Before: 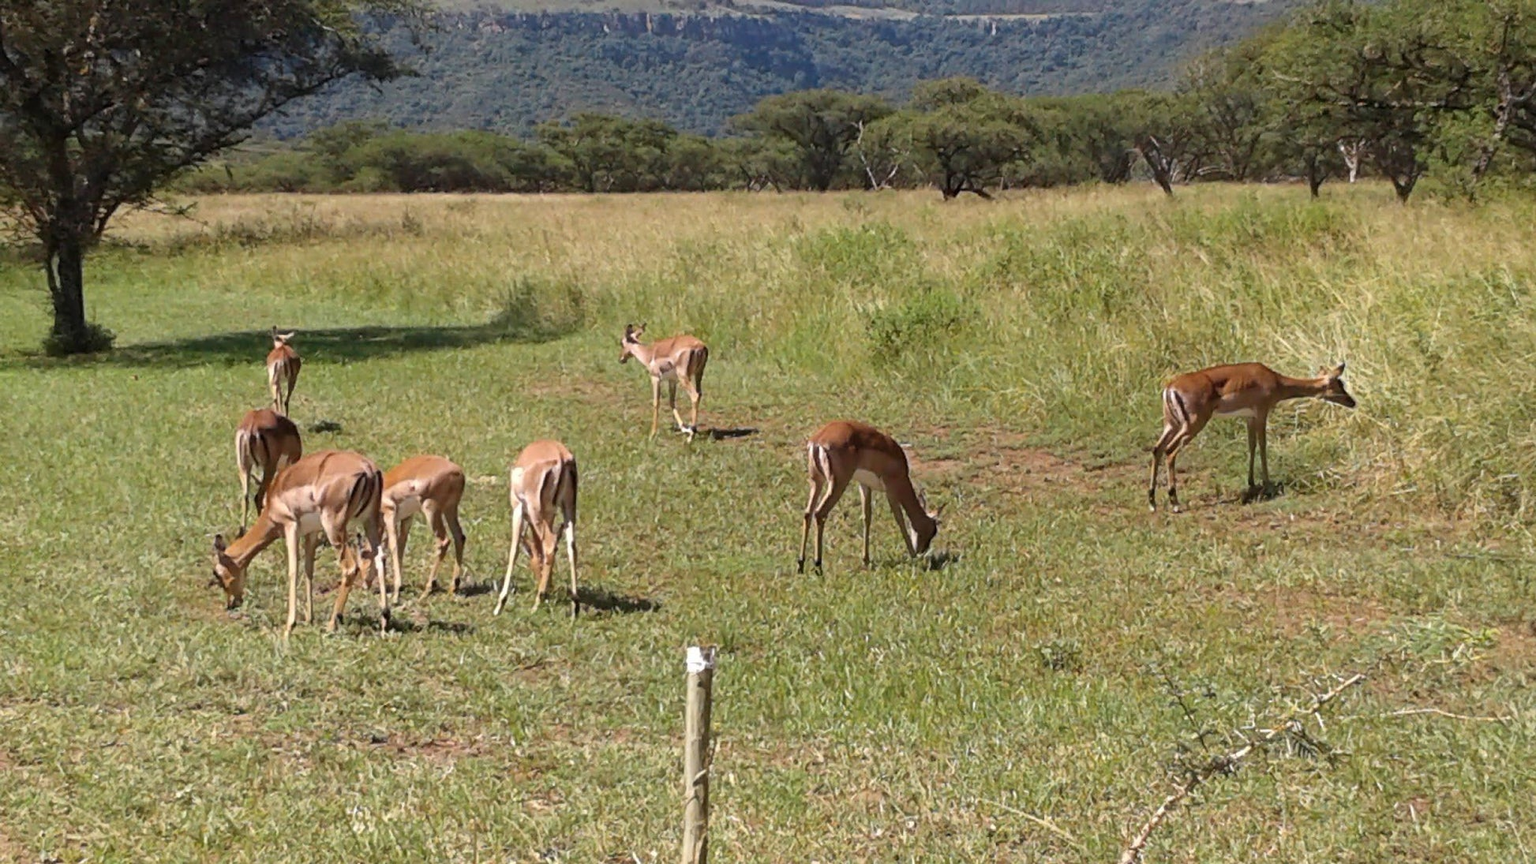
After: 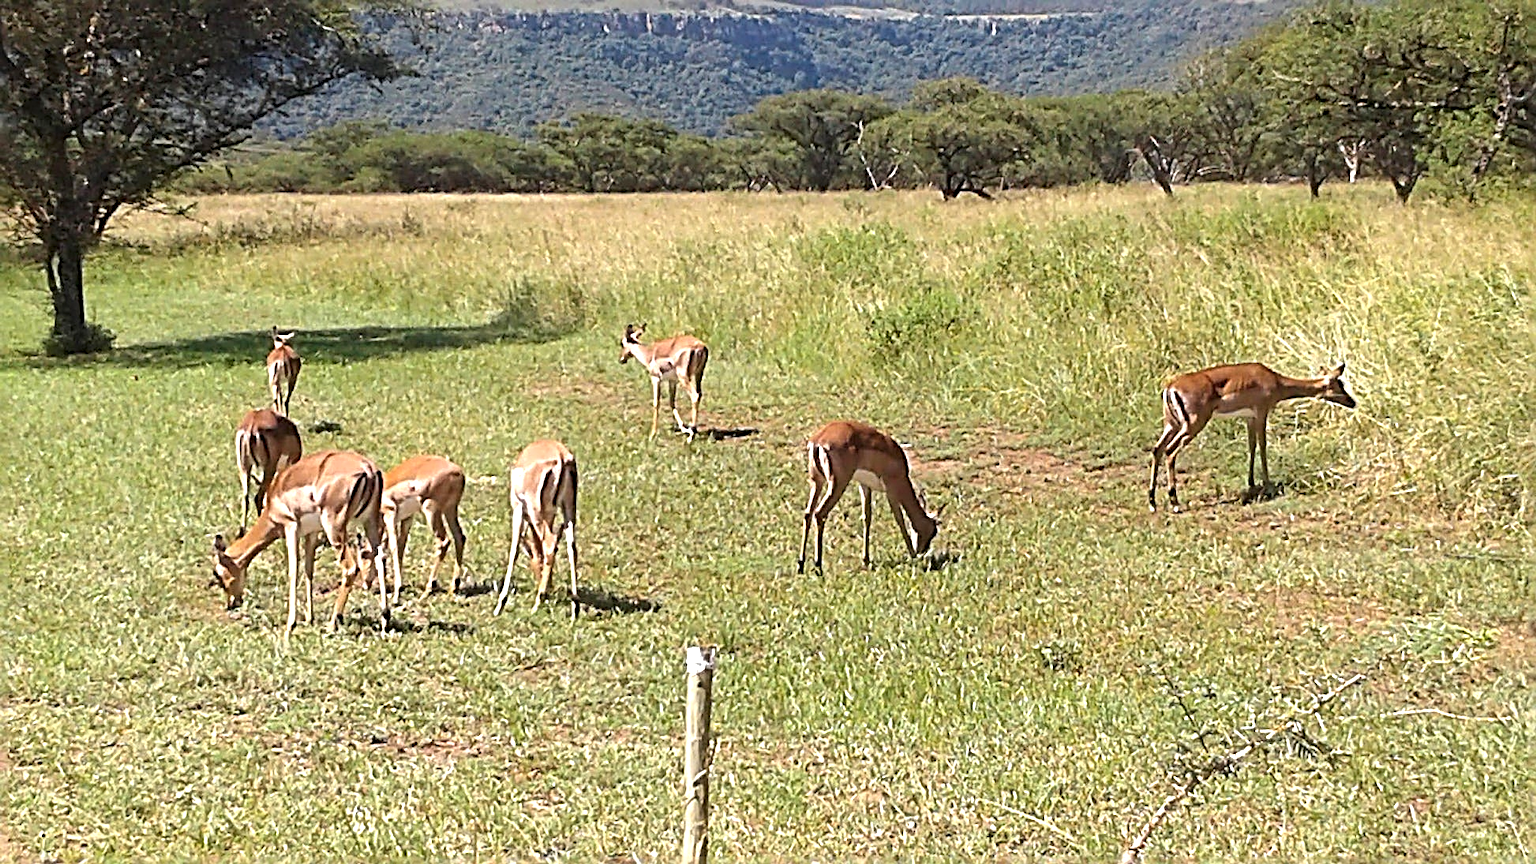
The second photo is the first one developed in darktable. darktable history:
sharpen: radius 3.673, amount 0.926
exposure: black level correction 0, exposure 0.693 EV, compensate highlight preservation false
